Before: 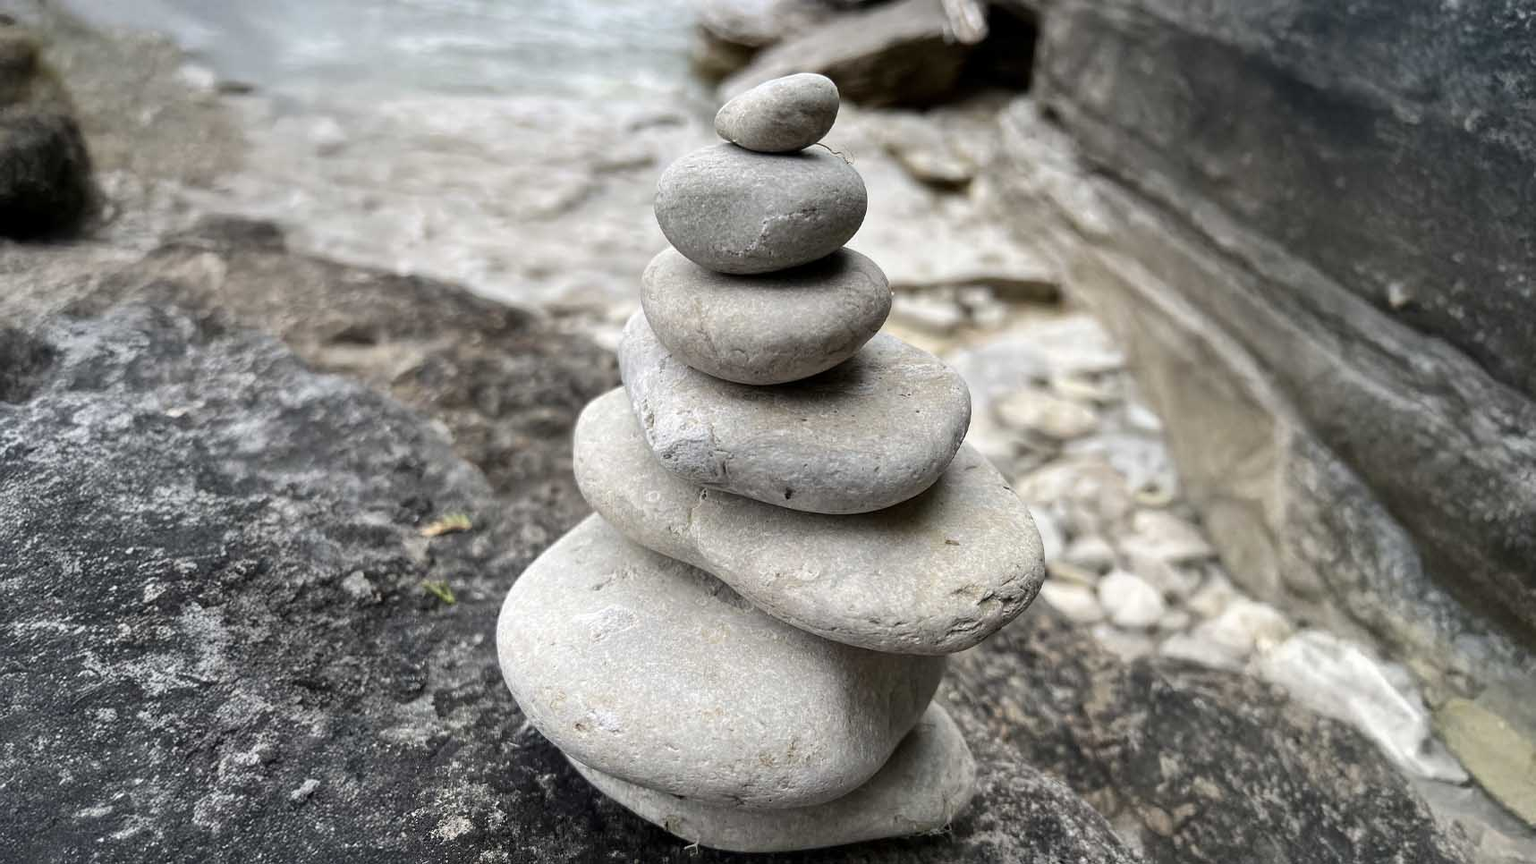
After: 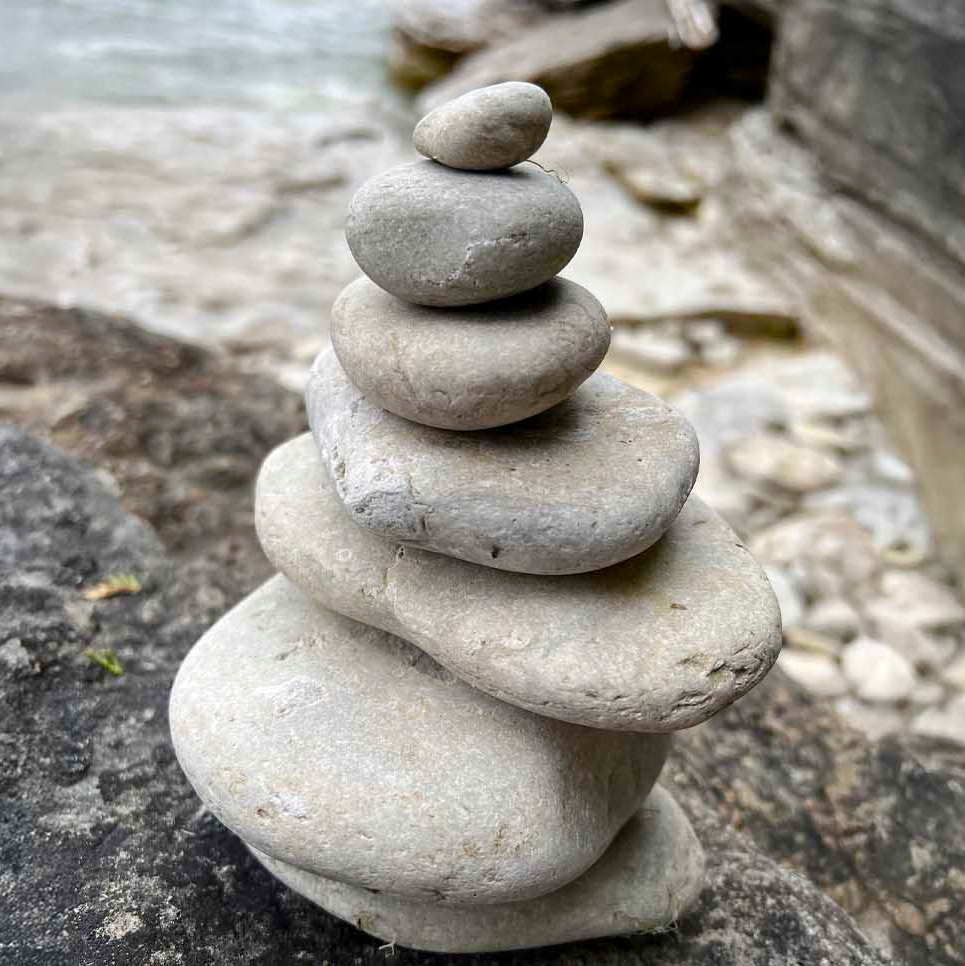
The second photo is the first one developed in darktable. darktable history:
color balance rgb: perceptual saturation grading › global saturation 35%, perceptual saturation grading › highlights -30%, perceptual saturation grading › shadows 35%, perceptual brilliance grading › global brilliance 3%, perceptual brilliance grading › highlights -3%, perceptual brilliance grading › shadows 3%
crop and rotate: left 22.516%, right 21.234%
